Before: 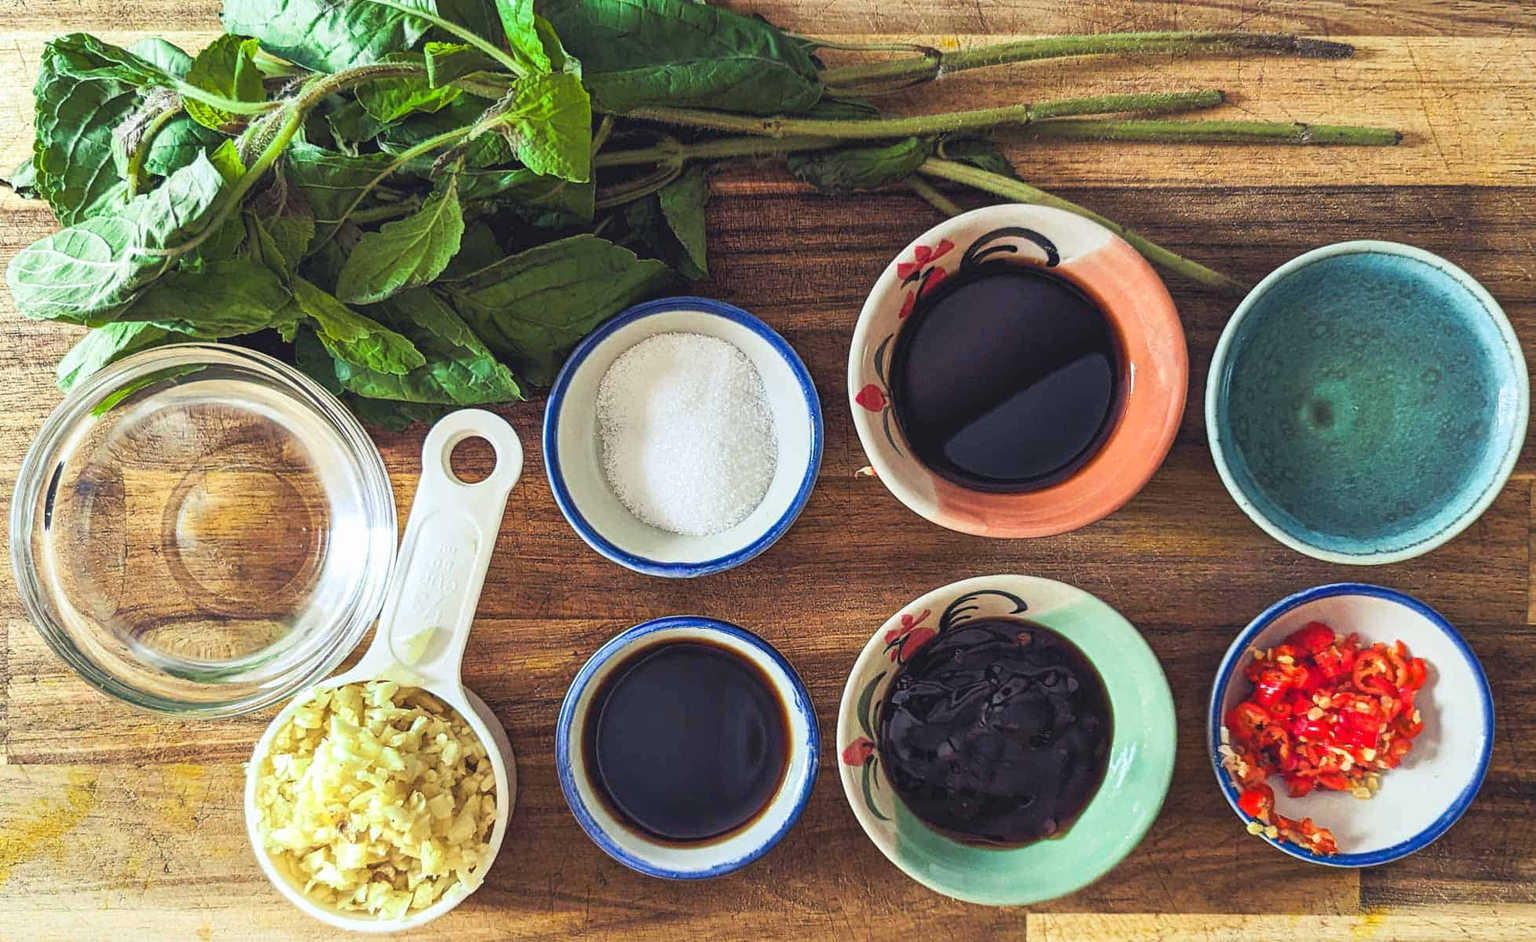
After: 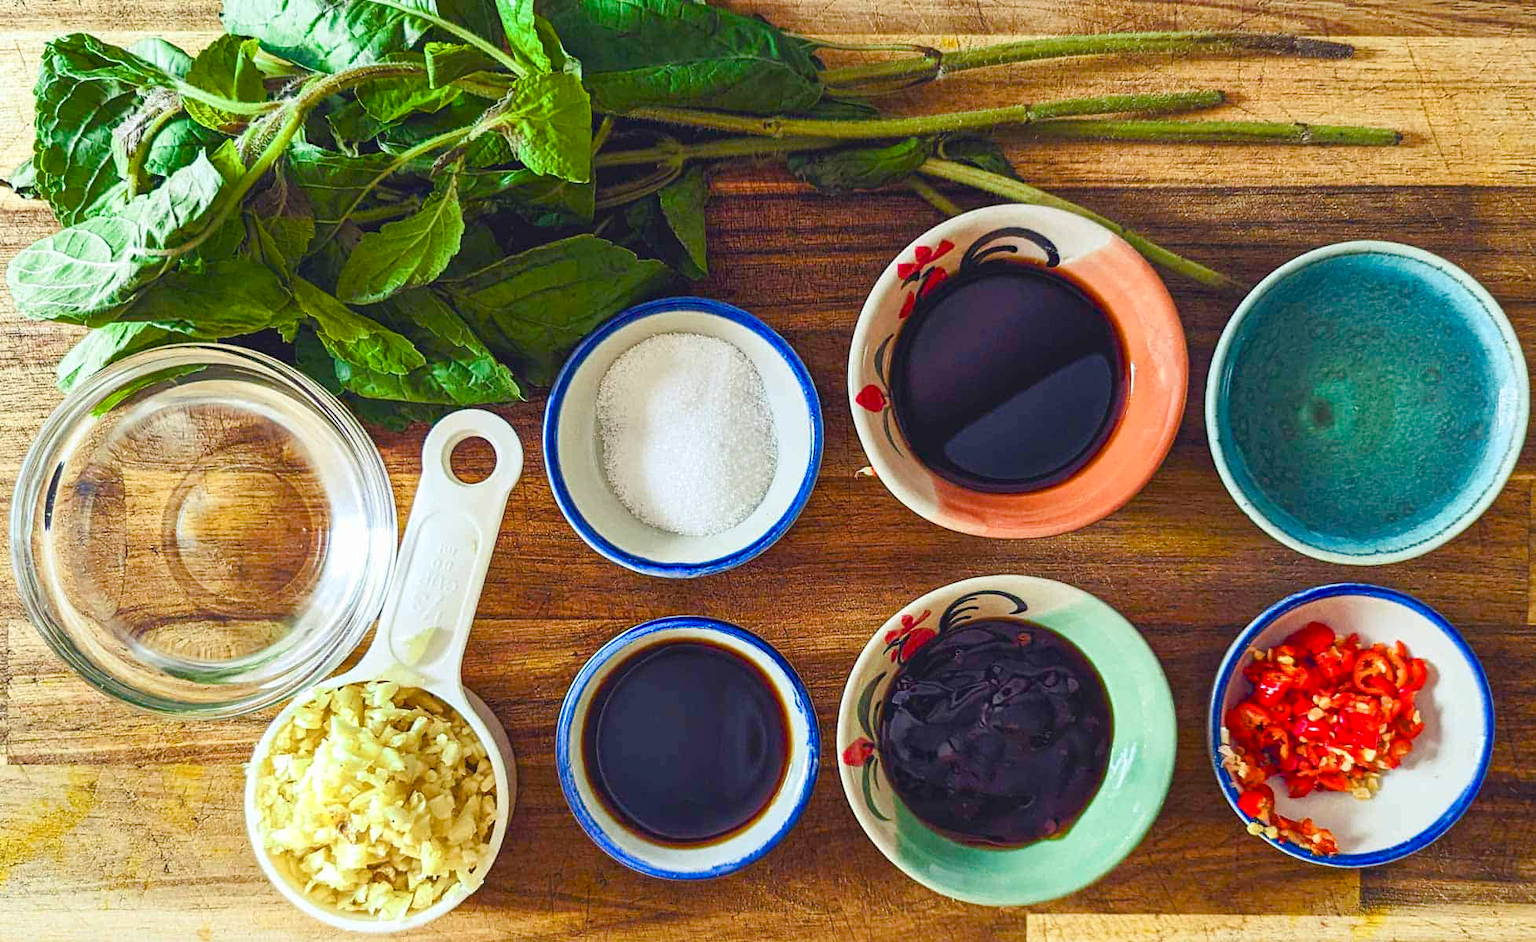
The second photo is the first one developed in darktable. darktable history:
sharpen: radius 5.321, amount 0.311, threshold 26.837
color balance rgb: power › hue 73.09°, linear chroma grading › global chroma 25.338%, perceptual saturation grading › global saturation 24.981%, perceptual saturation grading › highlights -50.498%, perceptual saturation grading › shadows 30.506%, global vibrance 20%
